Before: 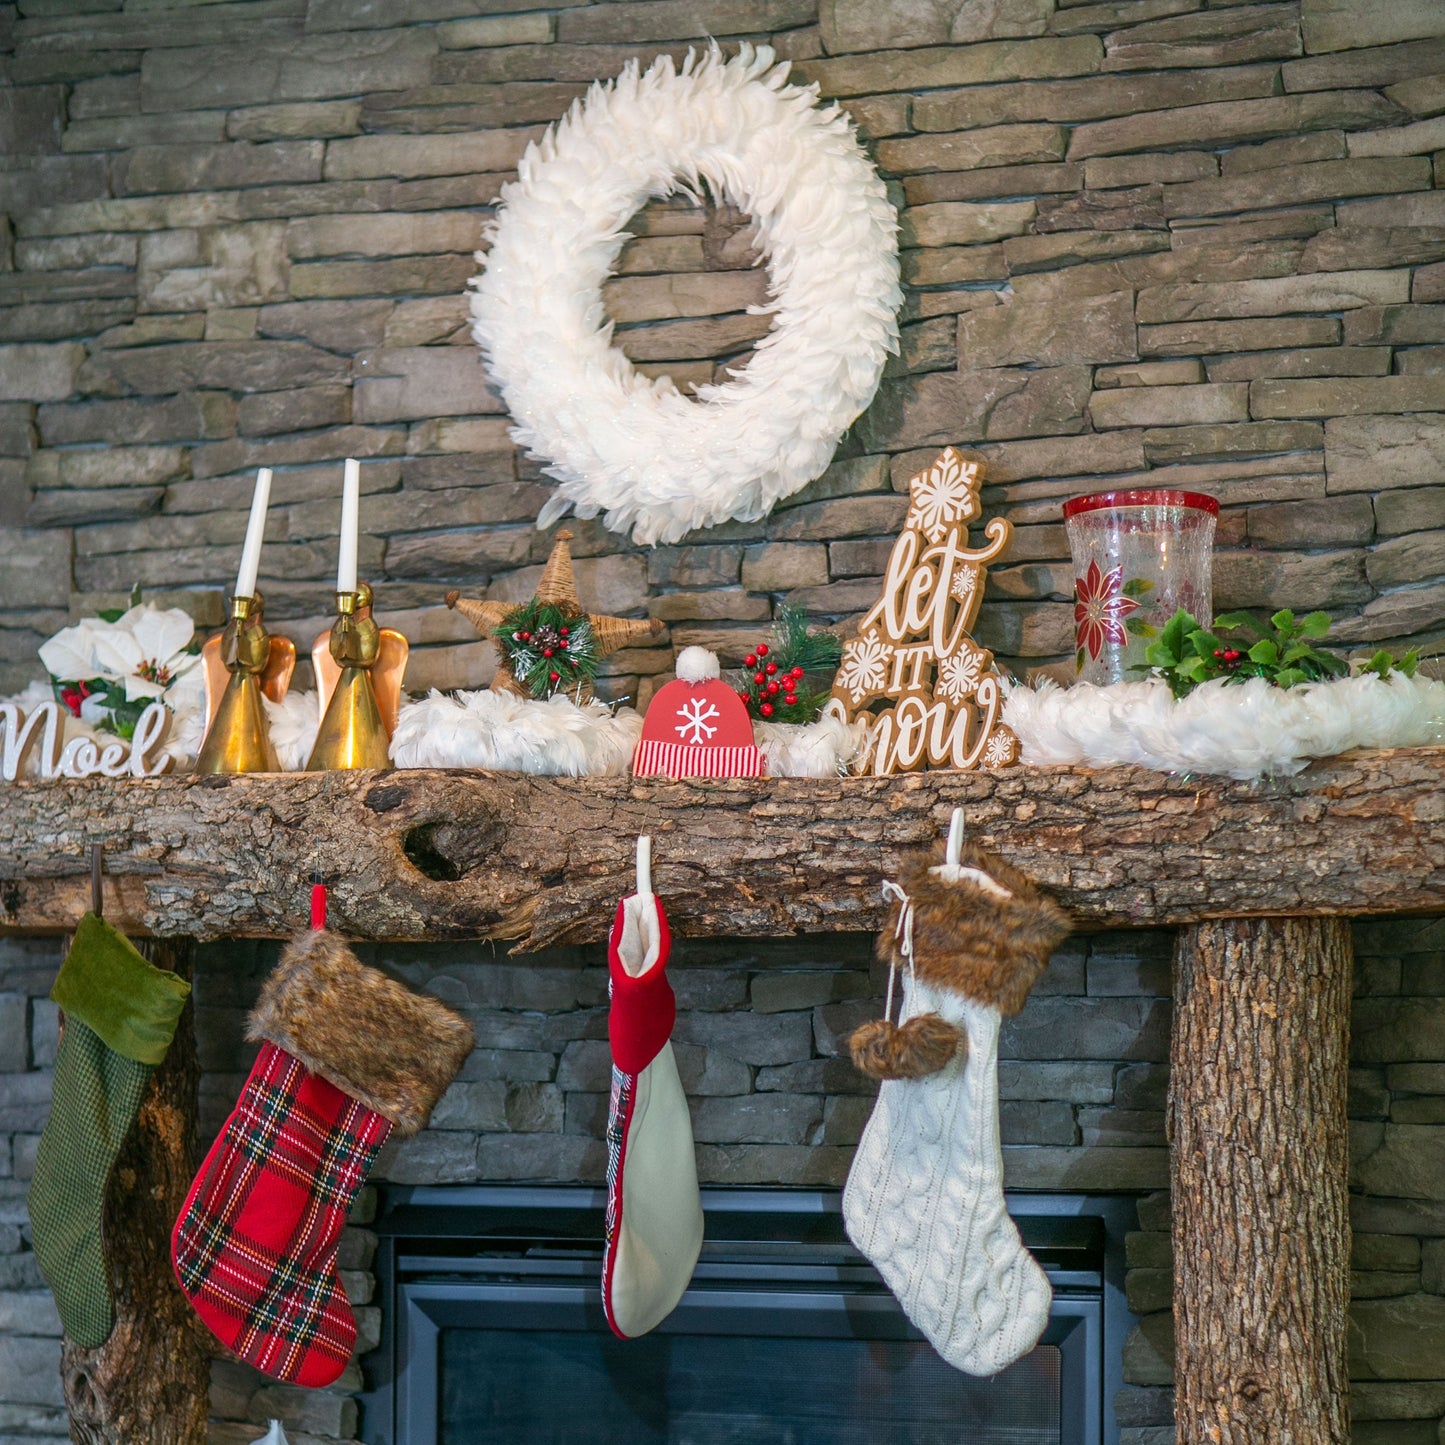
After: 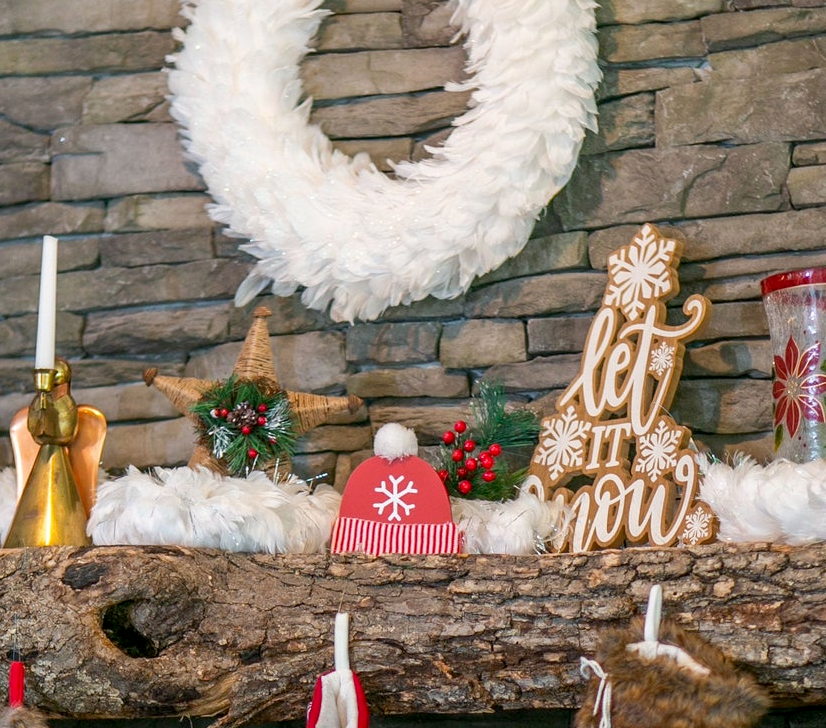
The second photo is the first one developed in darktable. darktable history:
exposure: black level correction 0.005, exposure 0.014 EV, compensate highlight preservation false
crop: left 20.932%, top 15.471%, right 21.848%, bottom 34.081%
